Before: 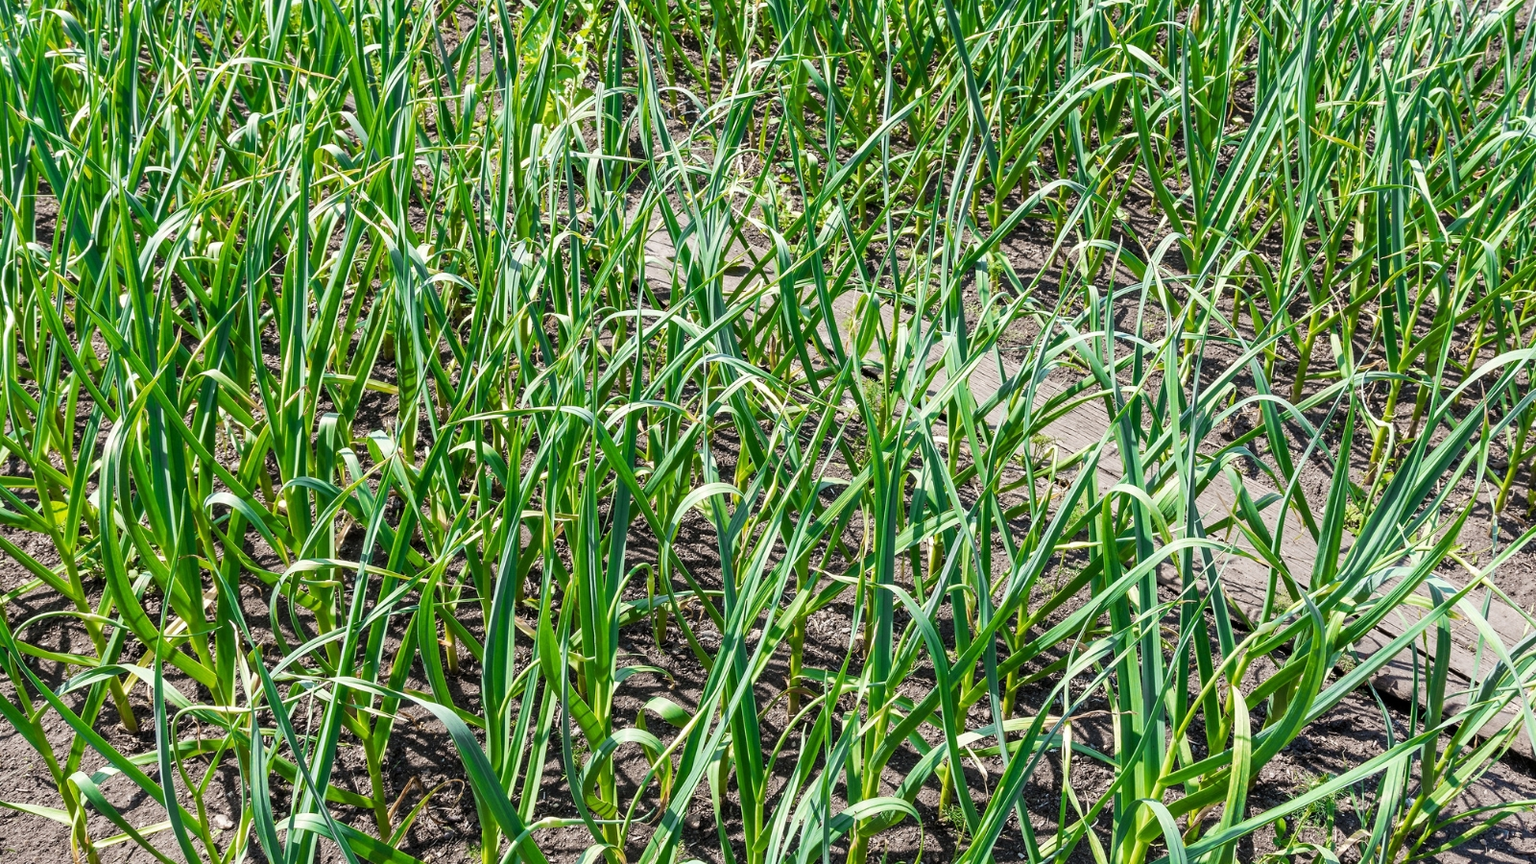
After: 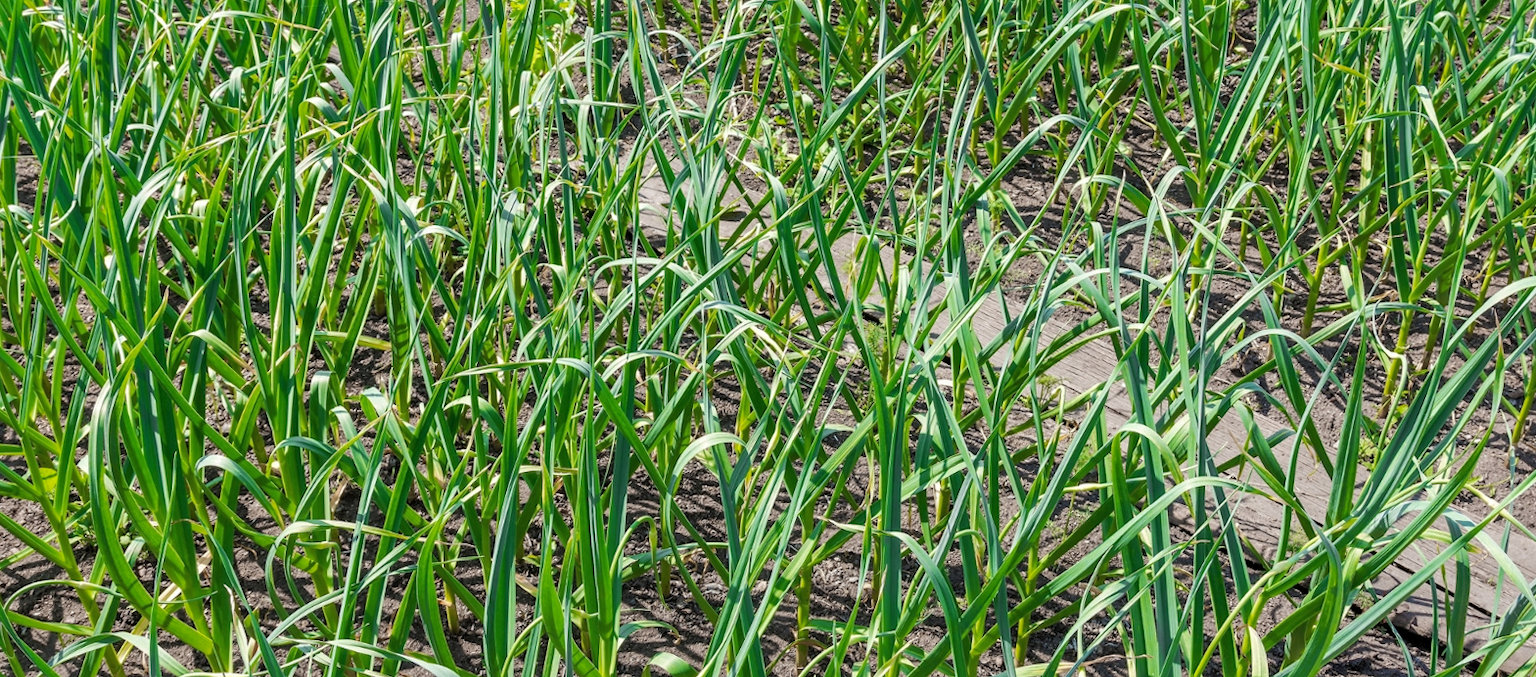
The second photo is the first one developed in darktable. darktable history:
crop and rotate: top 5.667%, bottom 14.937%
shadows and highlights: on, module defaults
rotate and perspective: rotation -1.42°, crop left 0.016, crop right 0.984, crop top 0.035, crop bottom 0.965
